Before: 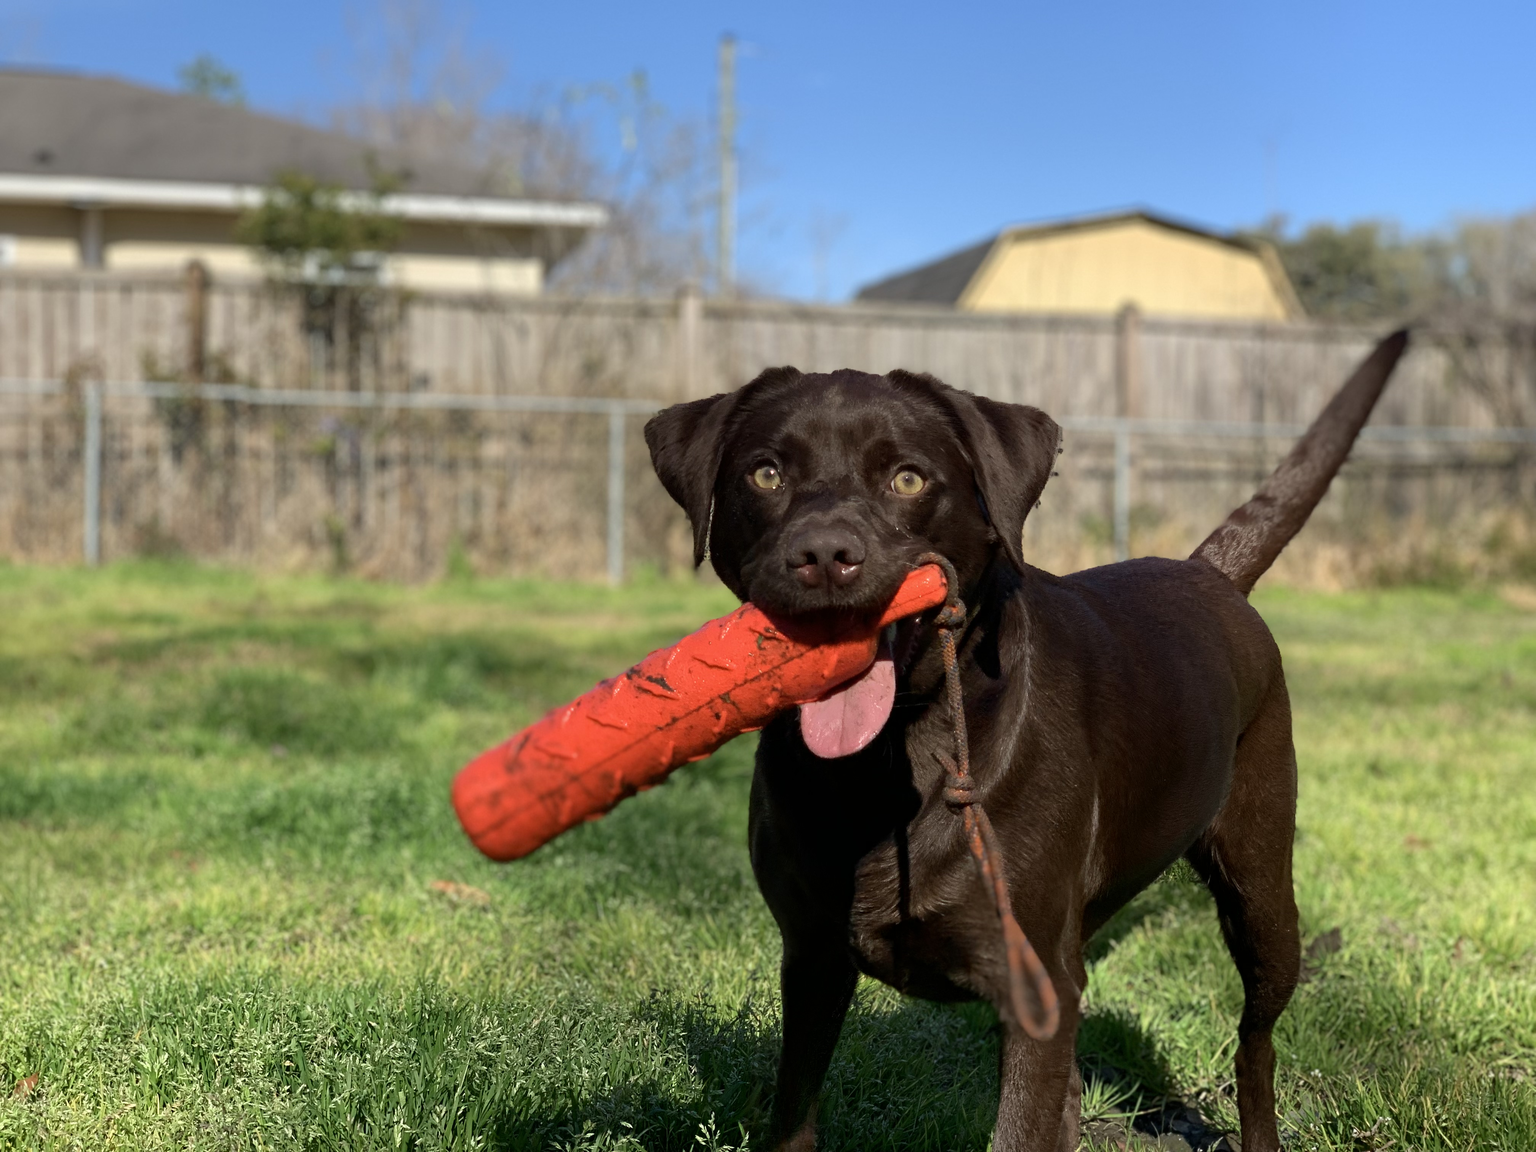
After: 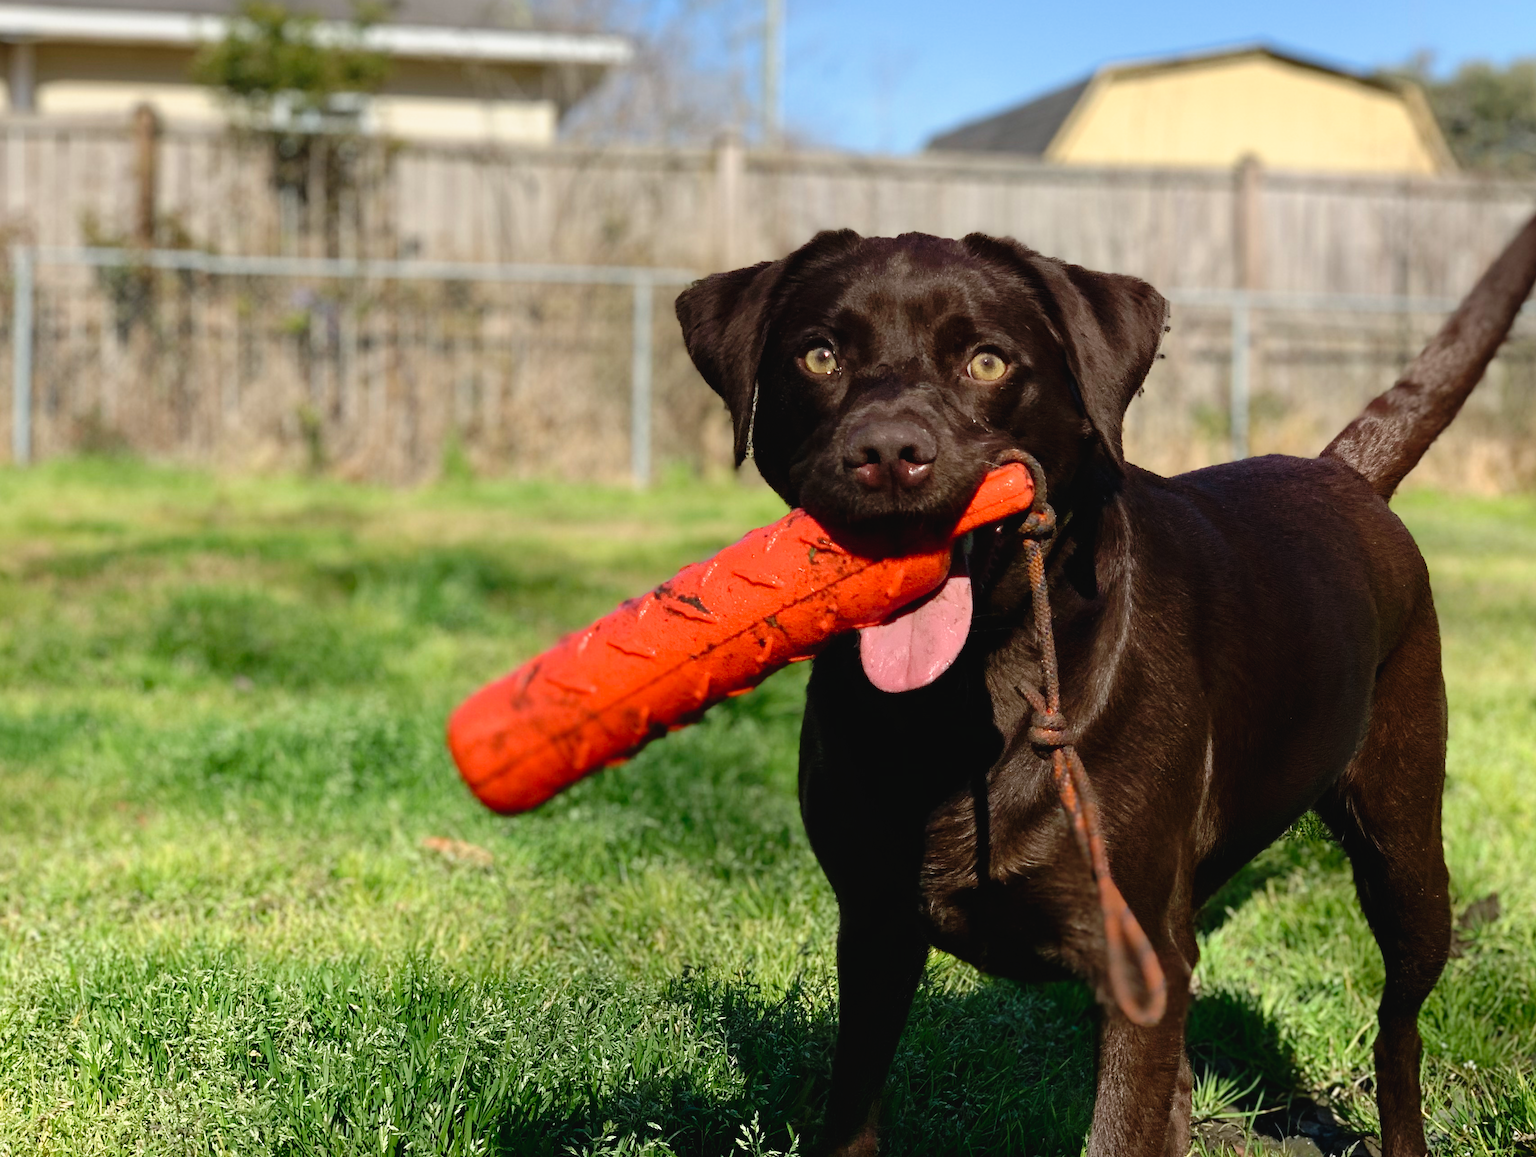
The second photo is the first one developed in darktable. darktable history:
crop and rotate: left 4.8%, top 15.049%, right 10.637%
tone curve: curves: ch0 [(0.003, 0.029) (0.037, 0.036) (0.149, 0.117) (0.297, 0.318) (0.422, 0.474) (0.531, 0.6) (0.743, 0.809) (0.889, 0.941) (1, 0.98)]; ch1 [(0, 0) (0.305, 0.325) (0.453, 0.437) (0.482, 0.479) (0.501, 0.5) (0.506, 0.503) (0.564, 0.578) (0.587, 0.625) (0.666, 0.727) (1, 1)]; ch2 [(0, 0) (0.323, 0.277) (0.408, 0.399) (0.45, 0.48) (0.499, 0.502) (0.512, 0.523) (0.57, 0.595) (0.653, 0.671) (0.768, 0.744) (1, 1)], preserve colors none
